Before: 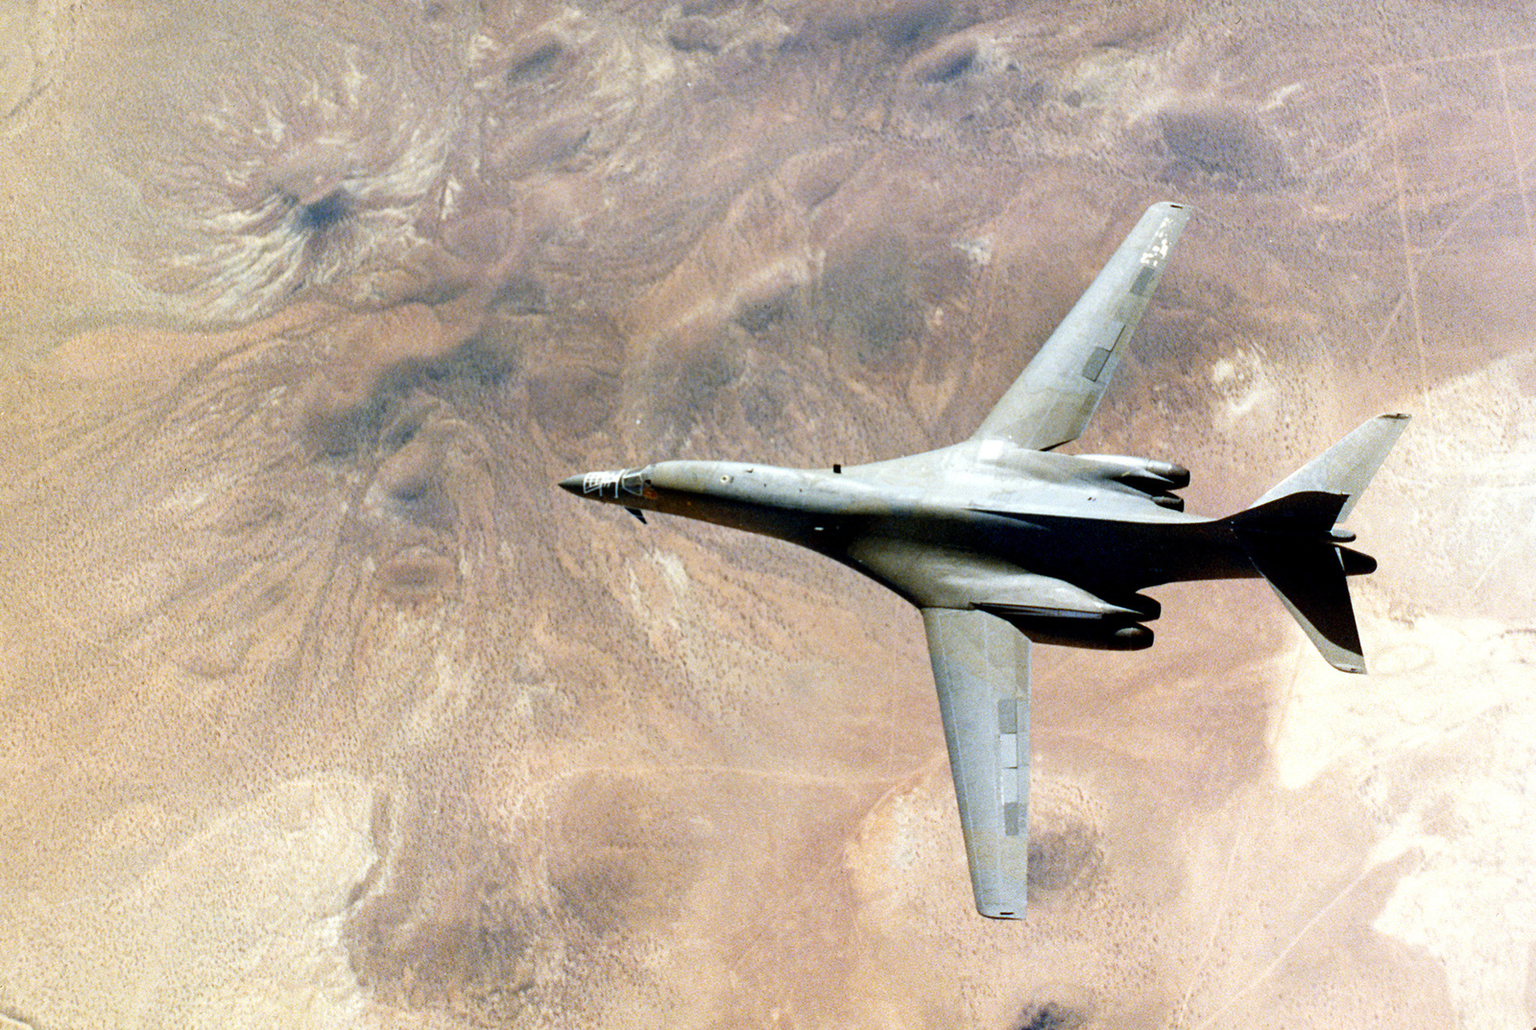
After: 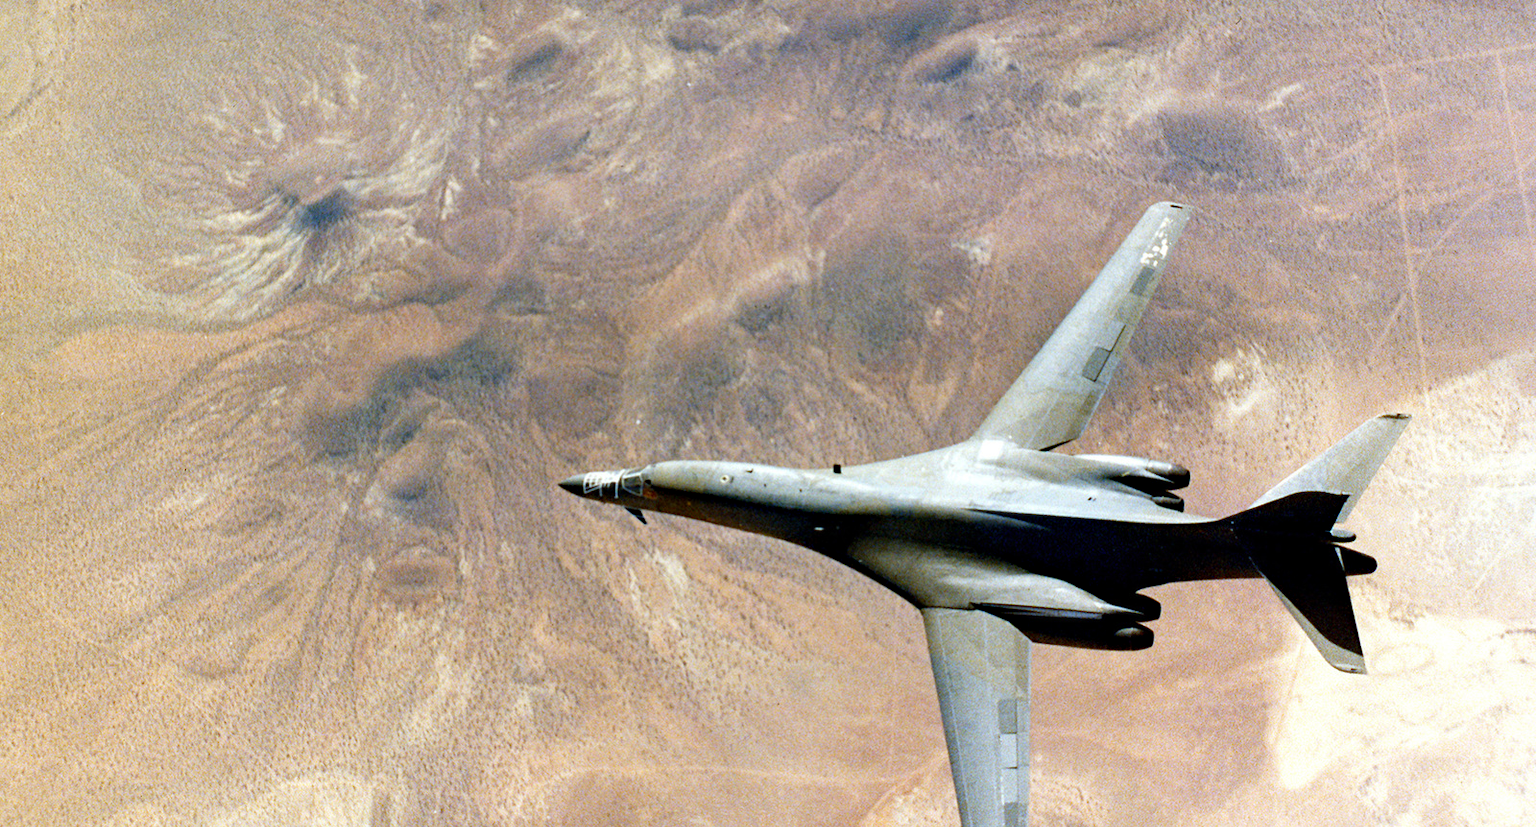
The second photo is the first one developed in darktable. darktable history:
crop: bottom 19.644%
haze removal: compatibility mode true, adaptive false
